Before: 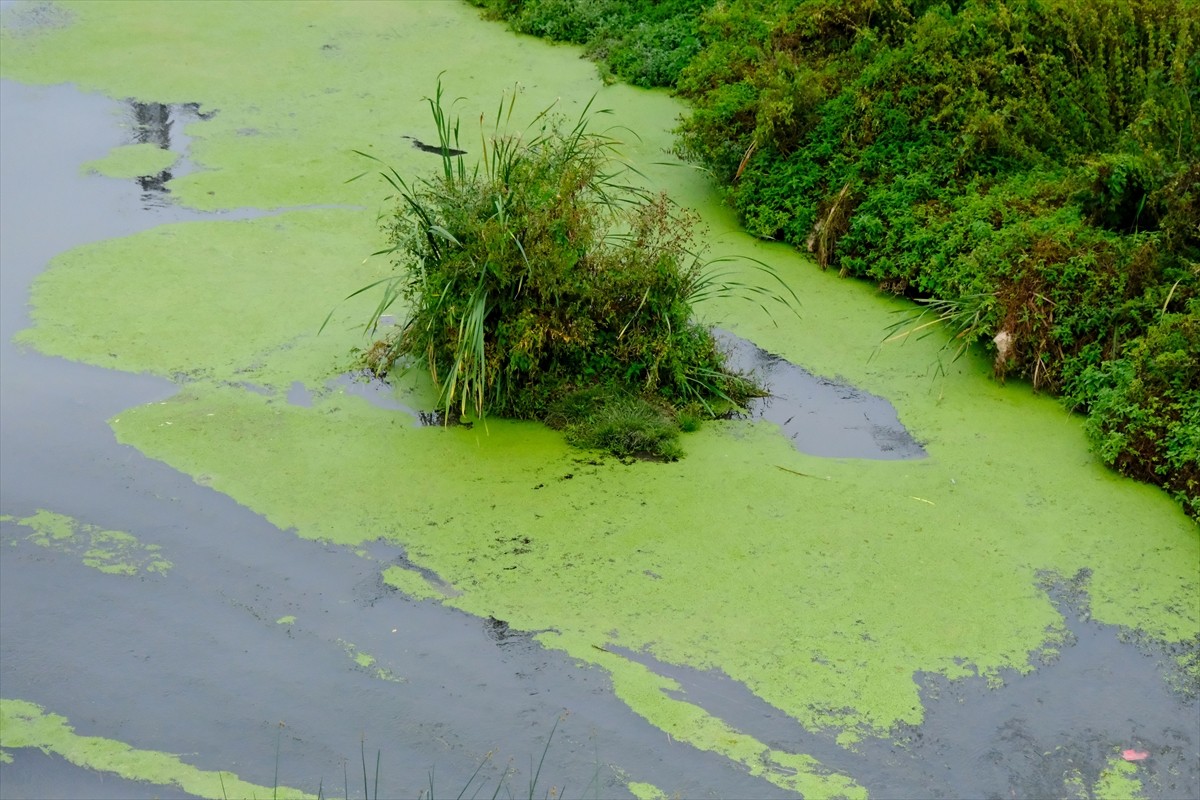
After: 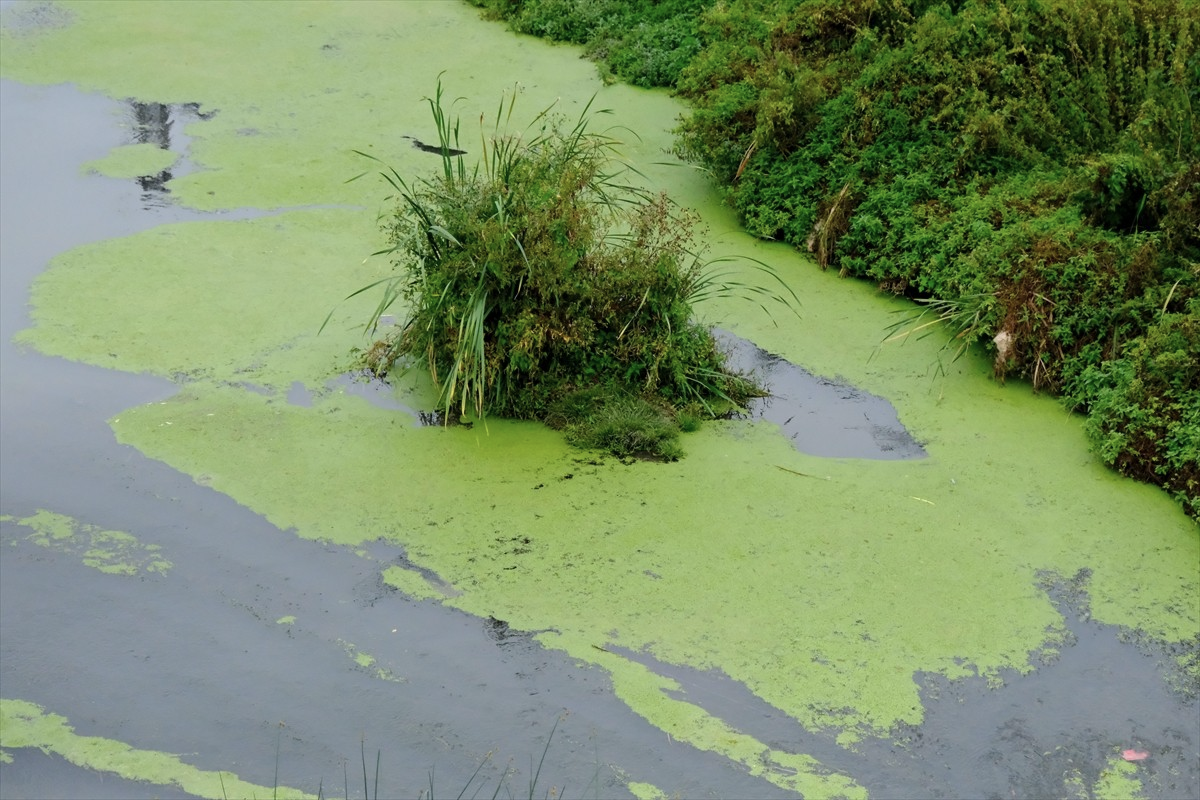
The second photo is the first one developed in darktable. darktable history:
contrast brightness saturation: saturation -0.174
